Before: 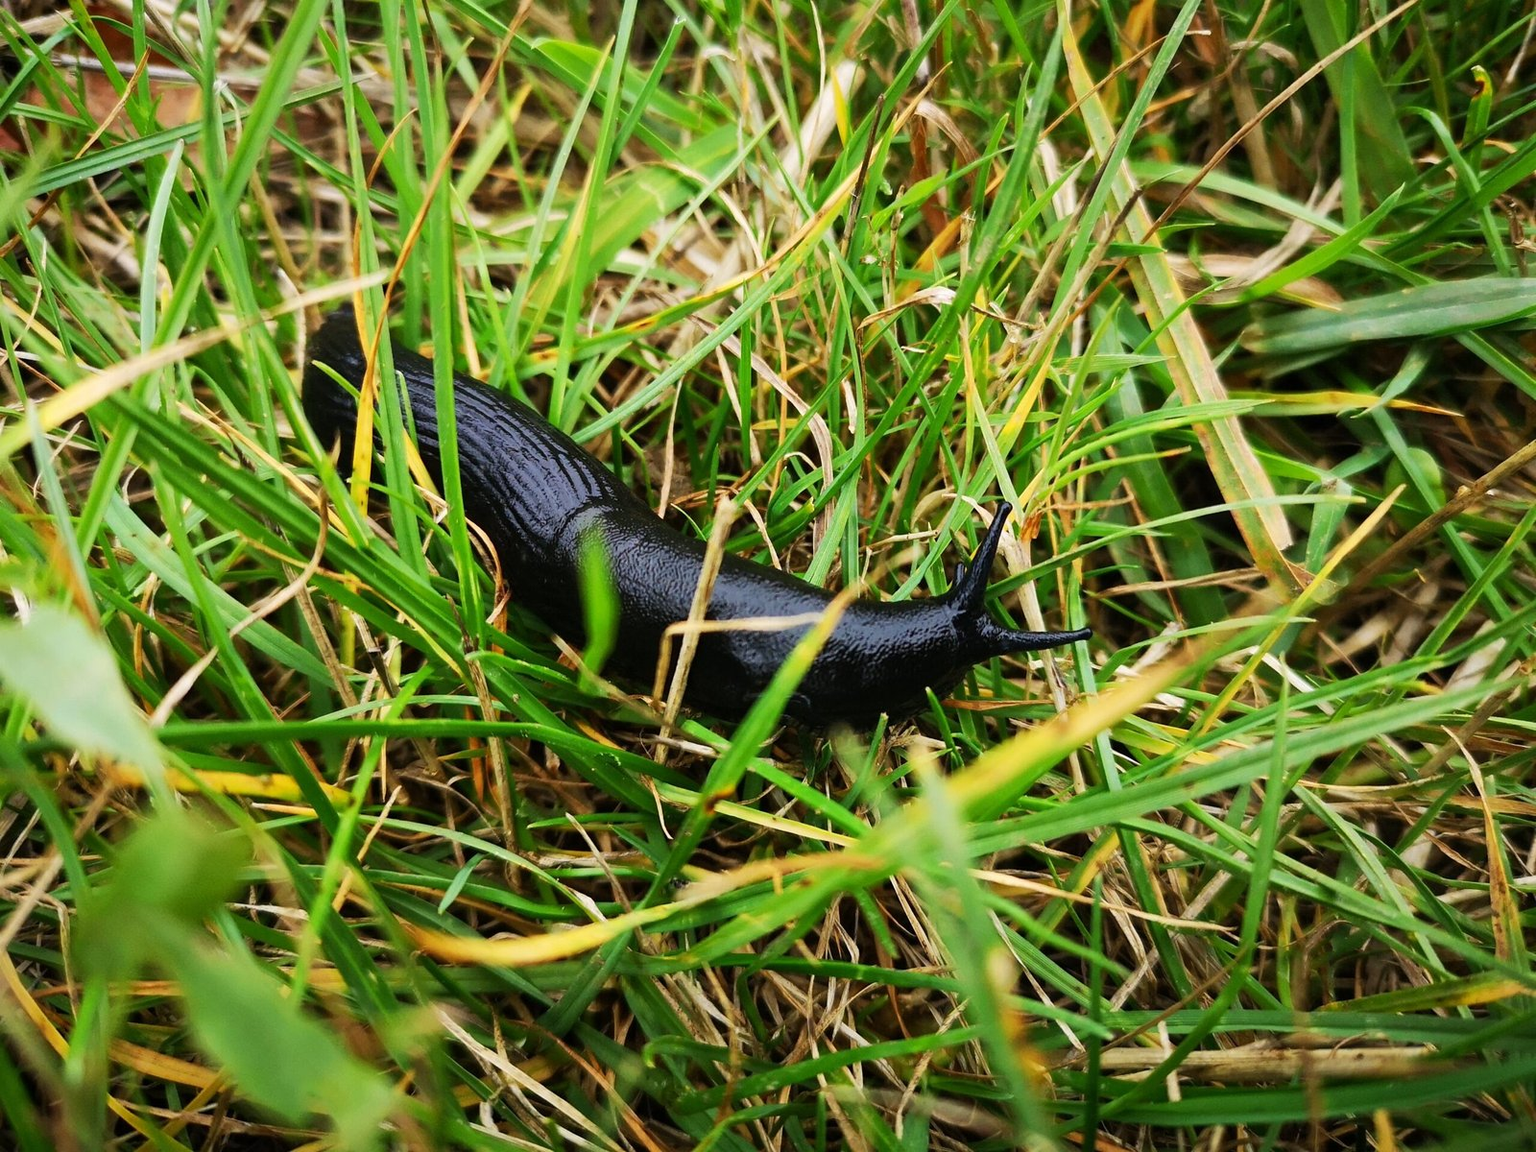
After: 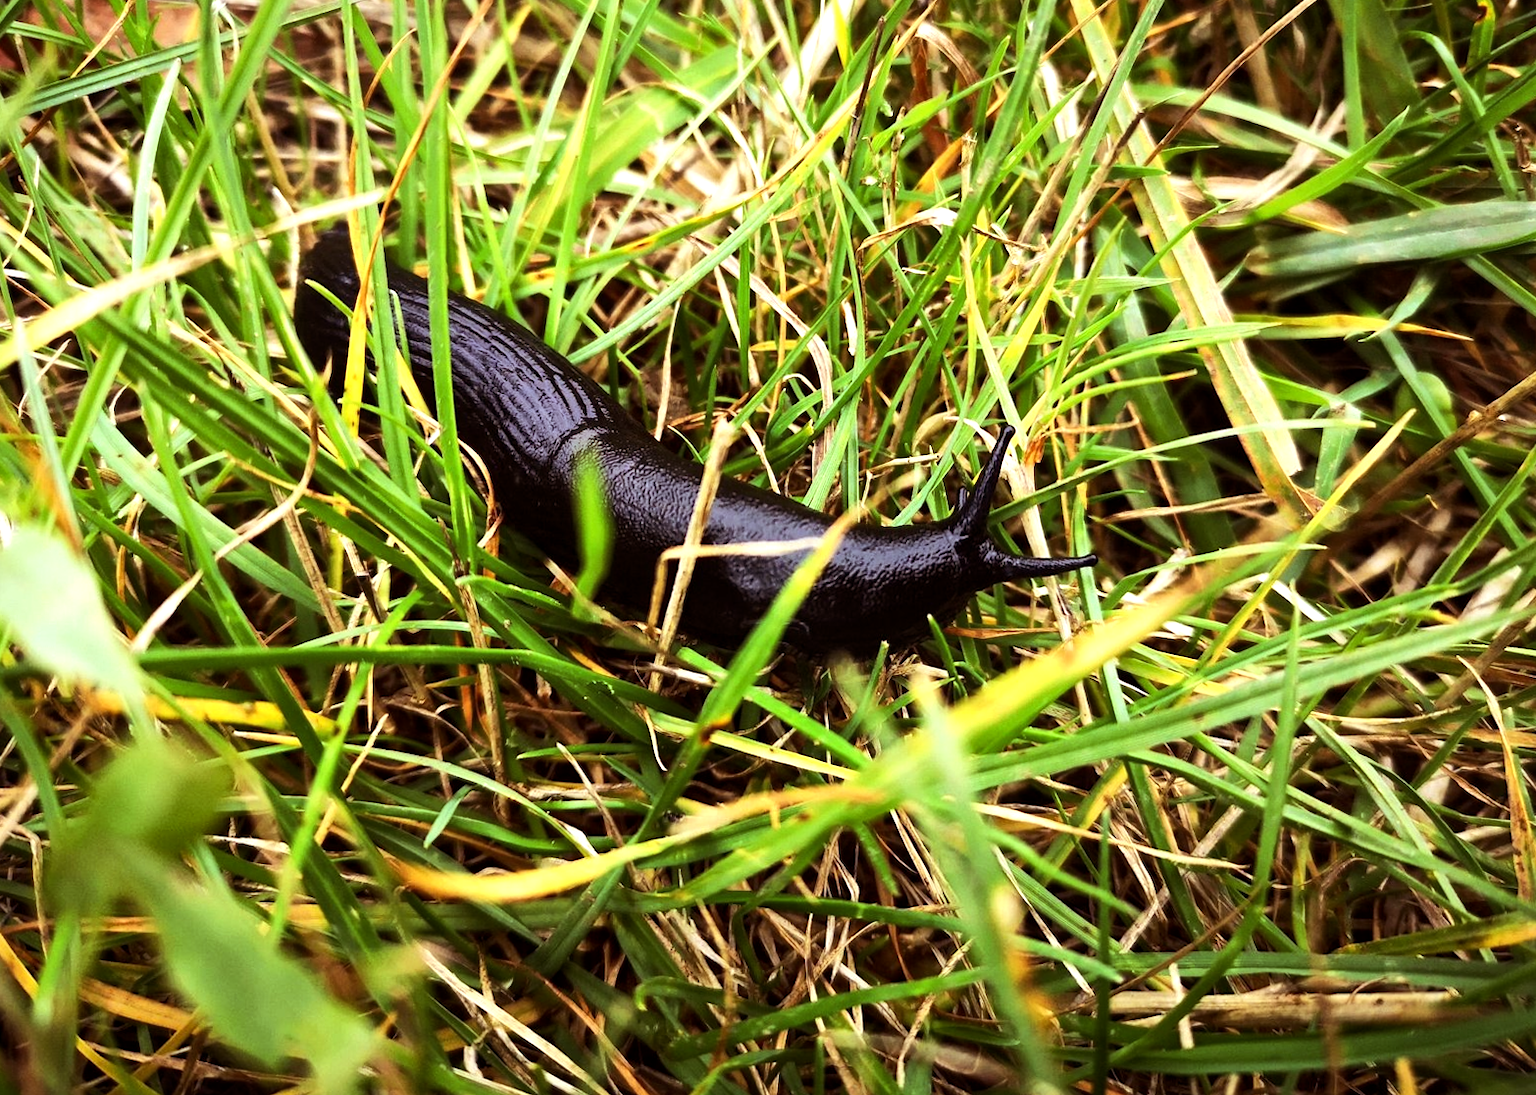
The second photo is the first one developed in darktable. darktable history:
crop and rotate: top 6.25%
rgb levels: mode RGB, independent channels, levels [[0, 0.474, 1], [0, 0.5, 1], [0, 0.5, 1]]
tone equalizer: -8 EV -0.75 EV, -7 EV -0.7 EV, -6 EV -0.6 EV, -5 EV -0.4 EV, -3 EV 0.4 EV, -2 EV 0.6 EV, -1 EV 0.7 EV, +0 EV 0.75 EV, edges refinement/feathering 500, mask exposure compensation -1.57 EV, preserve details no
rotate and perspective: rotation 0.226°, lens shift (vertical) -0.042, crop left 0.023, crop right 0.982, crop top 0.006, crop bottom 0.994
local contrast: mode bilateral grid, contrast 20, coarseness 50, detail 120%, midtone range 0.2
